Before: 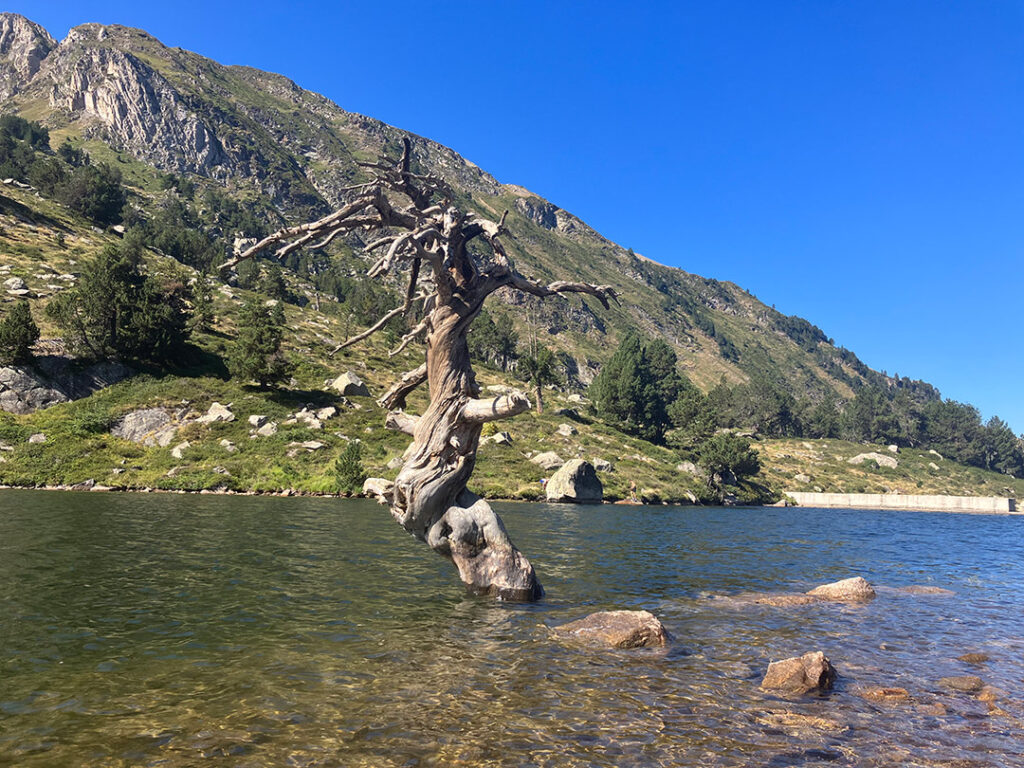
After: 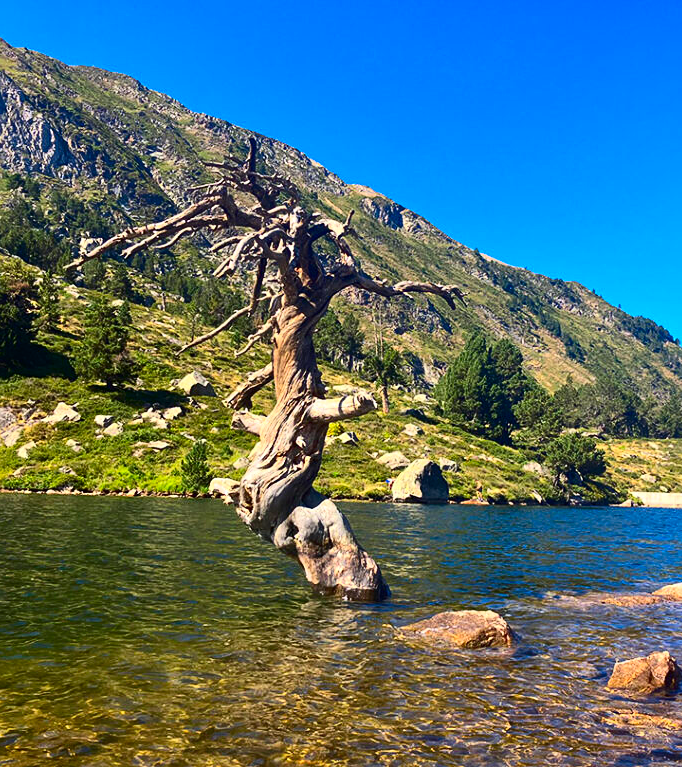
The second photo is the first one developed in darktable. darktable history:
crop and rotate: left 15.055%, right 18.278%
sharpen: amount 0.2
contrast brightness saturation: contrast 0.26, brightness 0.02, saturation 0.87
